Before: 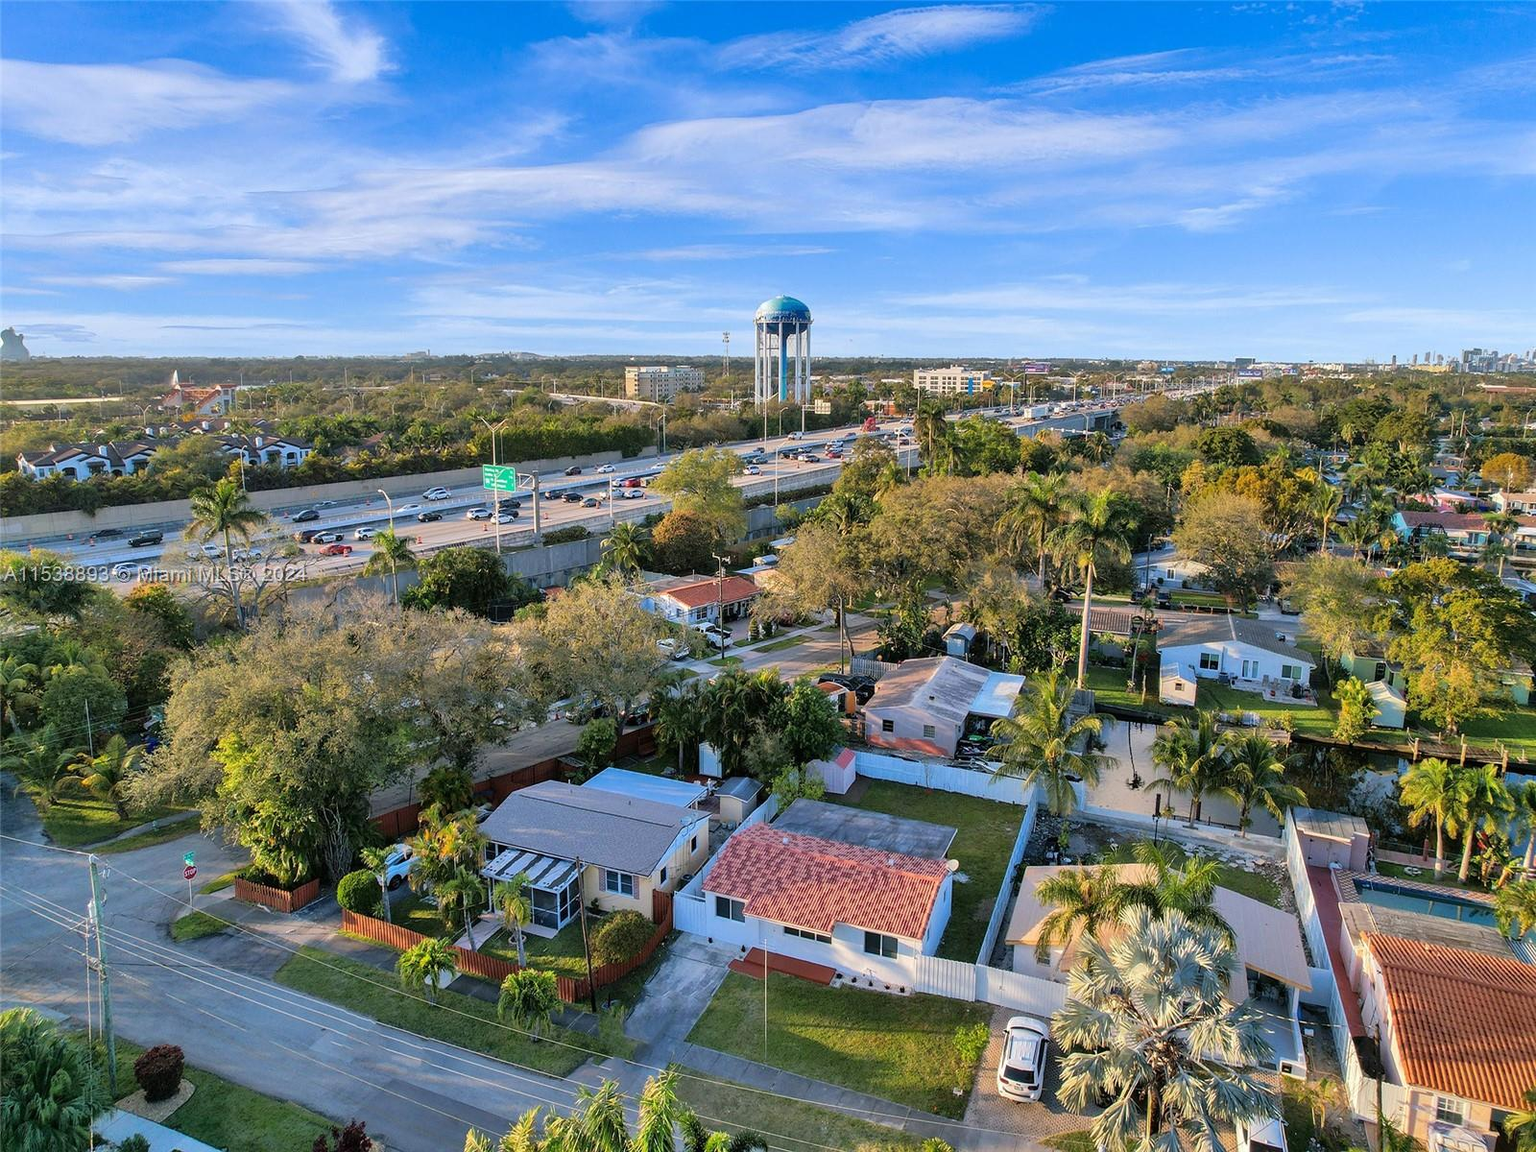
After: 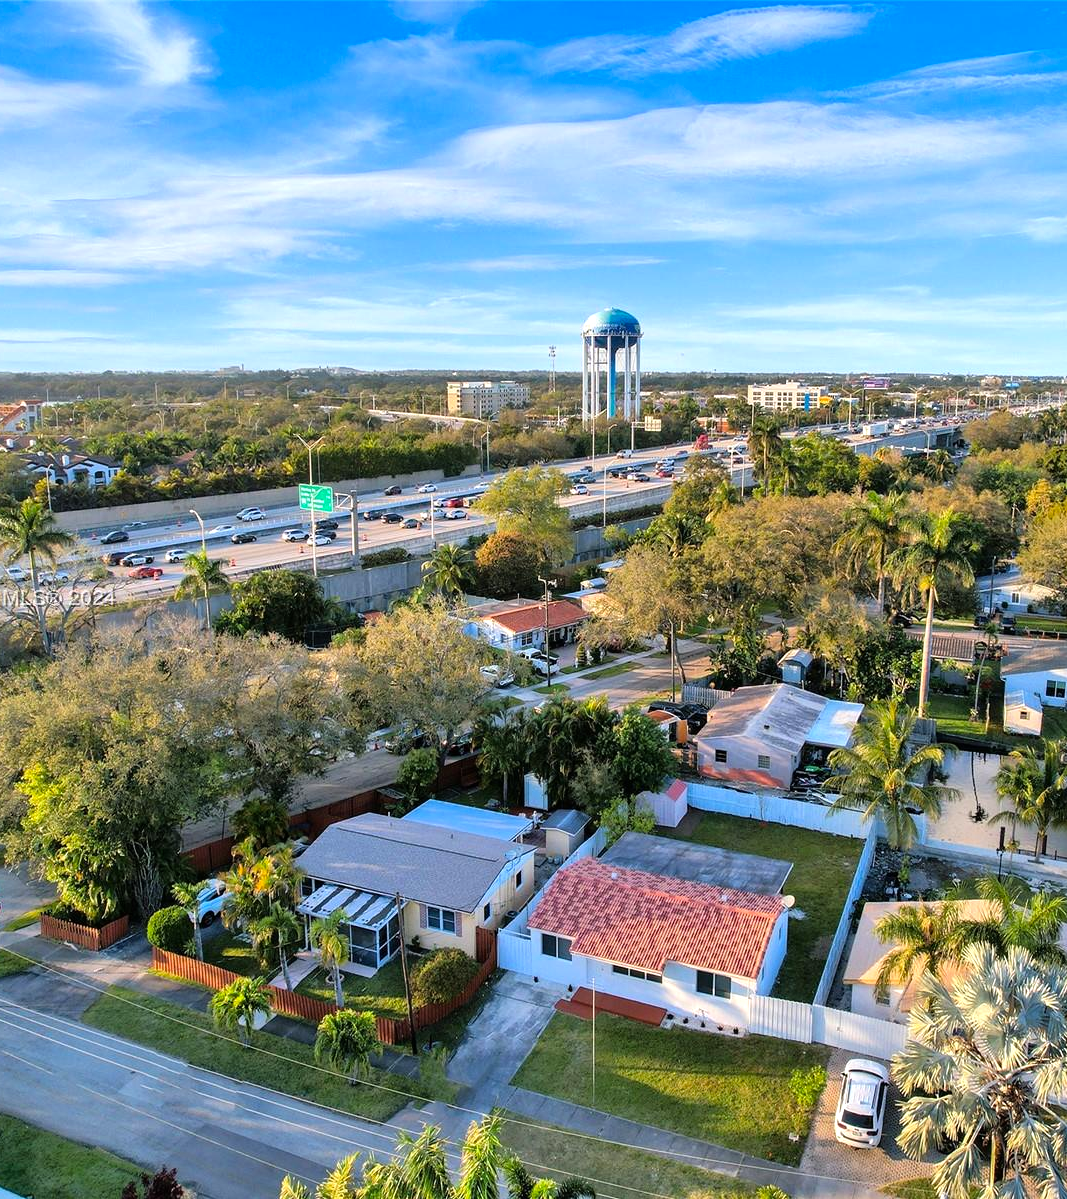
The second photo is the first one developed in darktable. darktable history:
crop and rotate: left 12.771%, right 20.483%
tone equalizer: -8 EV -0.453 EV, -7 EV -0.4 EV, -6 EV -0.309 EV, -5 EV -0.259 EV, -3 EV 0.215 EV, -2 EV 0.354 EV, -1 EV 0.374 EV, +0 EV 0.427 EV
color balance rgb: shadows lift › luminance -10.151%, perceptual saturation grading › global saturation 10.151%
